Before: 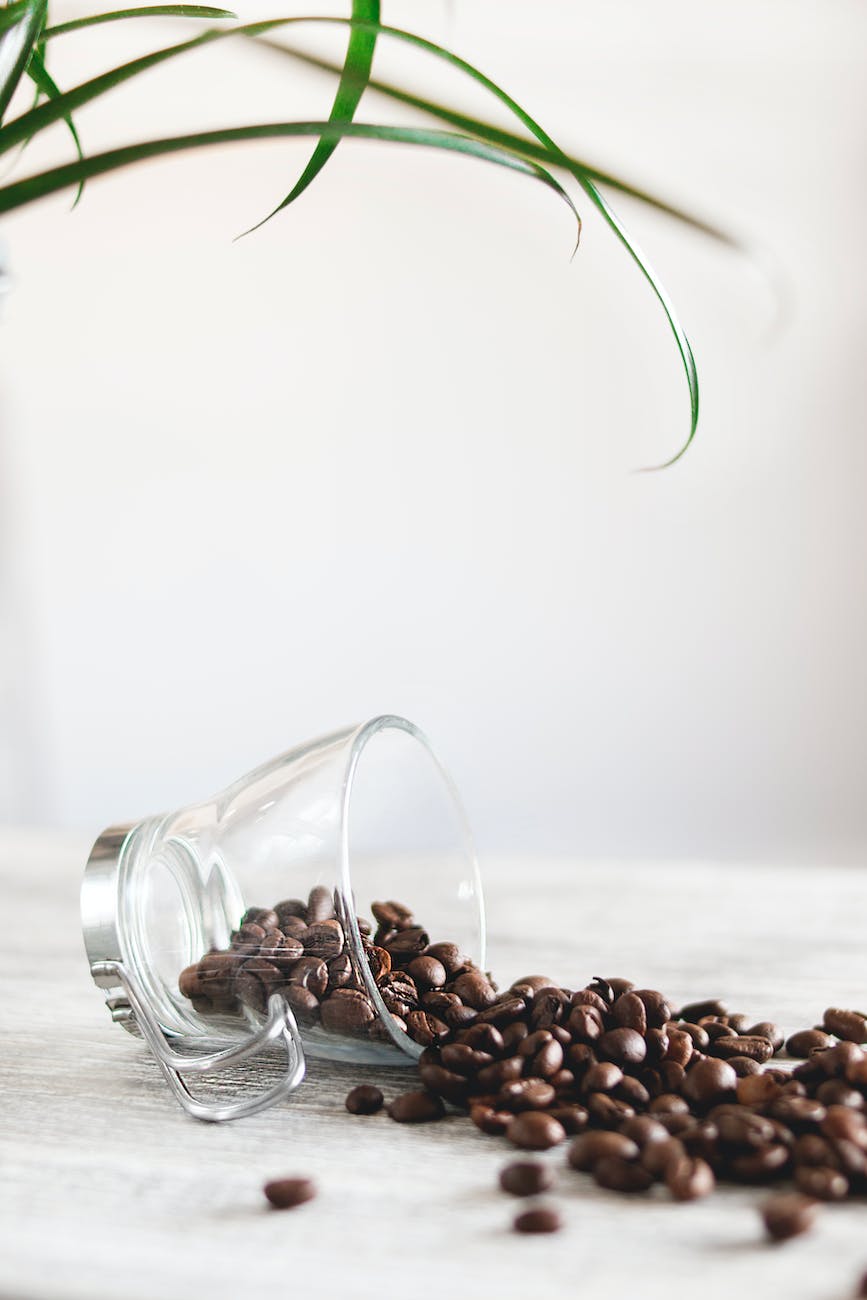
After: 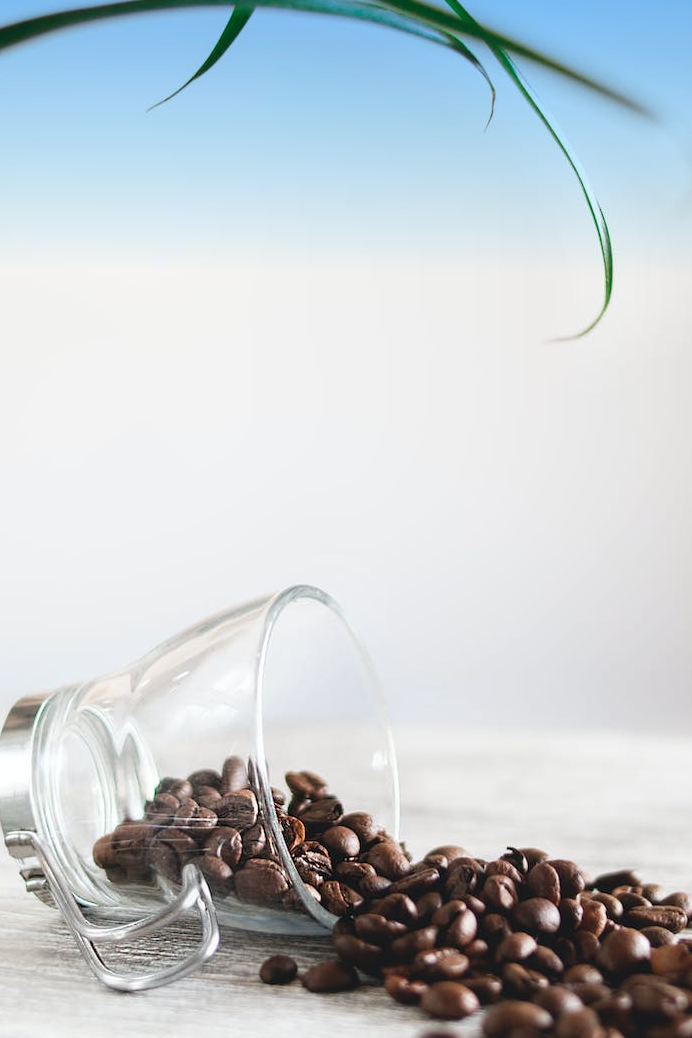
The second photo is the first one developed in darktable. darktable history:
crop and rotate: left 10.071%, top 10.071%, right 10.02%, bottom 10.02%
graduated density: density 2.02 EV, hardness 44%, rotation 0.374°, offset 8.21, hue 208.8°, saturation 97%
